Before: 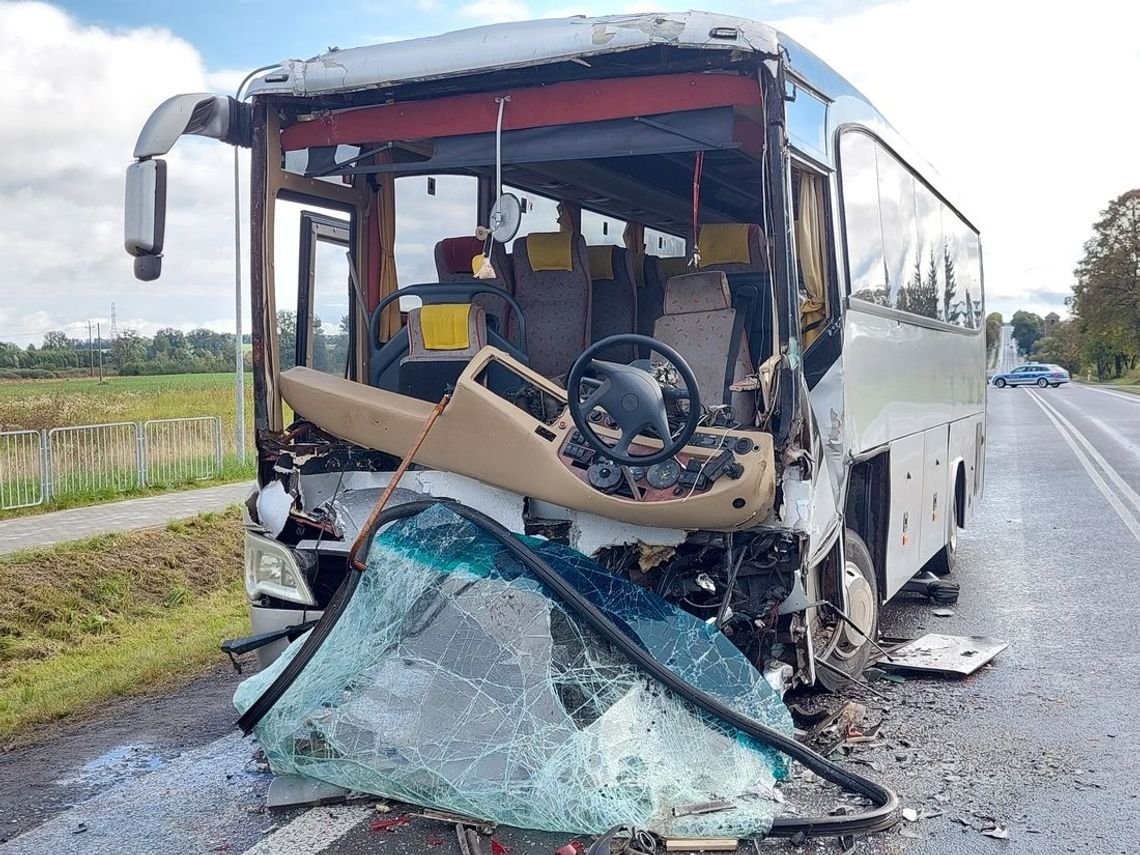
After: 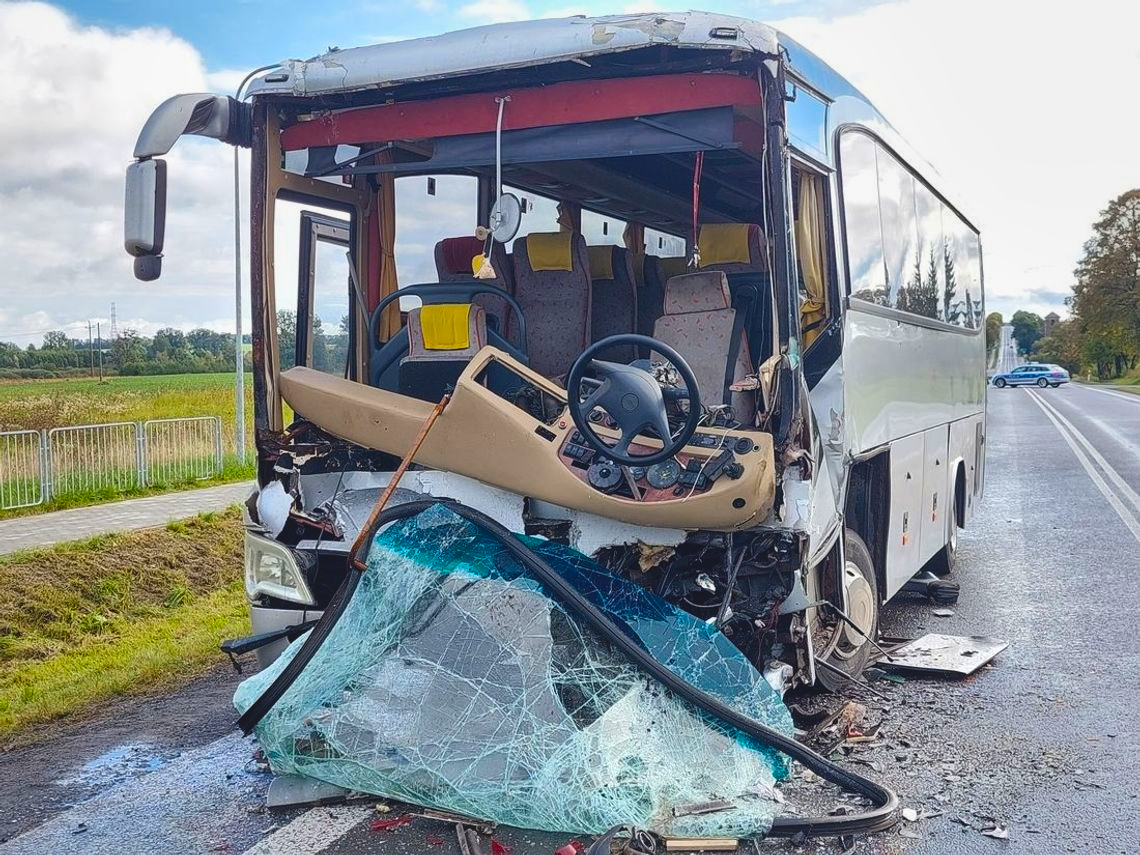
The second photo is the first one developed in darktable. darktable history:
color balance rgb: linear chroma grading › global chroma 15%, perceptual saturation grading › global saturation 30%
exposure: black level correction -0.014, exposure -0.193 EV, compensate highlight preservation false
local contrast: mode bilateral grid, contrast 20, coarseness 50, detail 144%, midtone range 0.2
